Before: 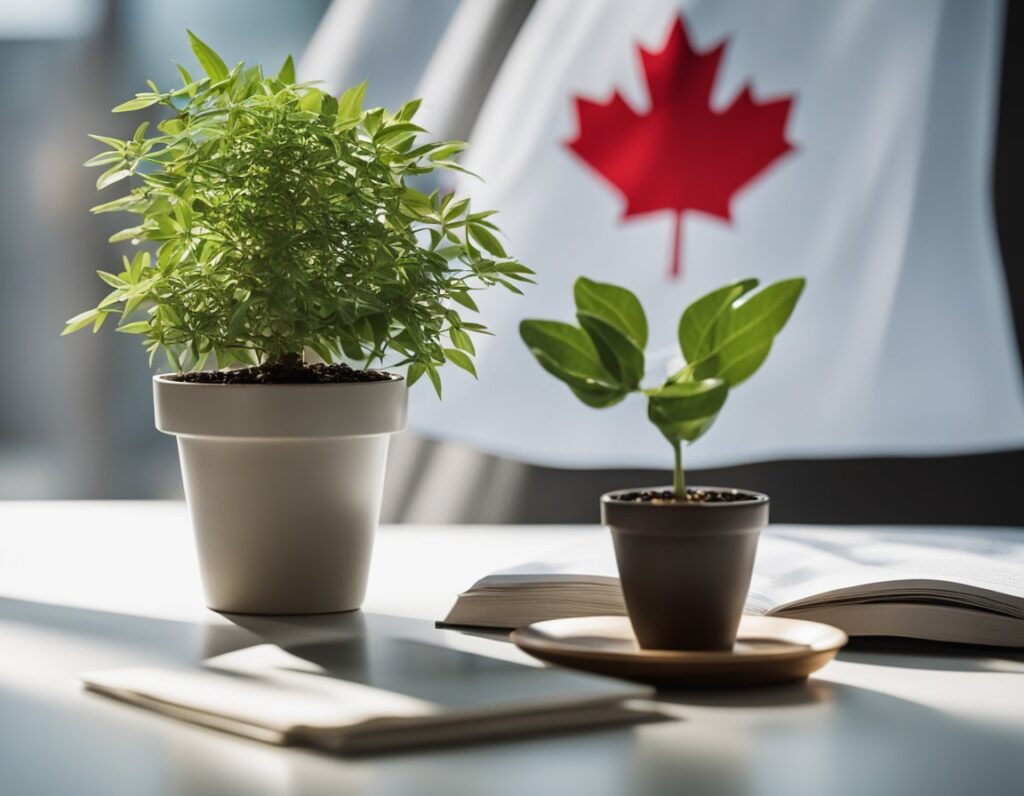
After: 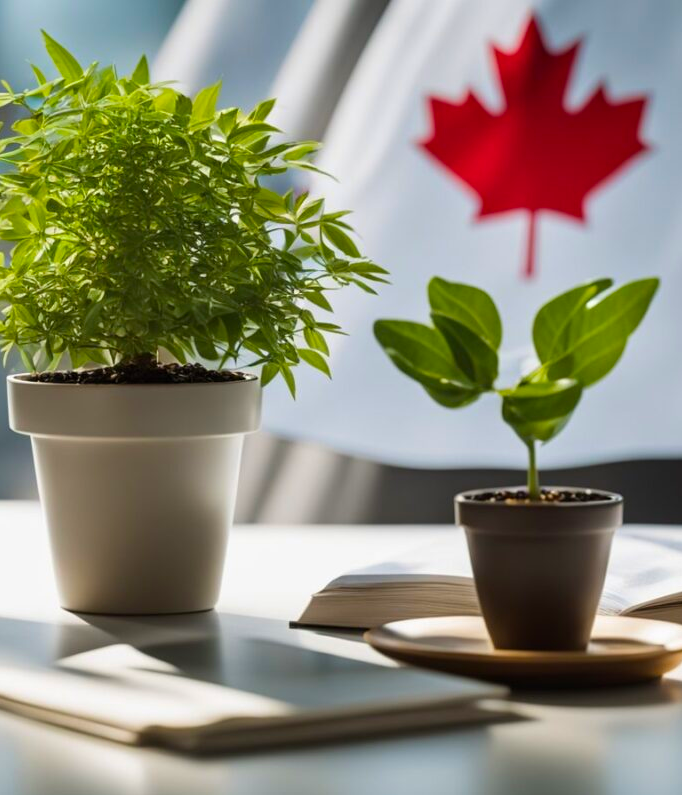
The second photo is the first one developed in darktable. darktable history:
crop and rotate: left 14.292%, right 19.041%
color balance rgb: linear chroma grading › global chroma 9.31%, global vibrance 41.49%
